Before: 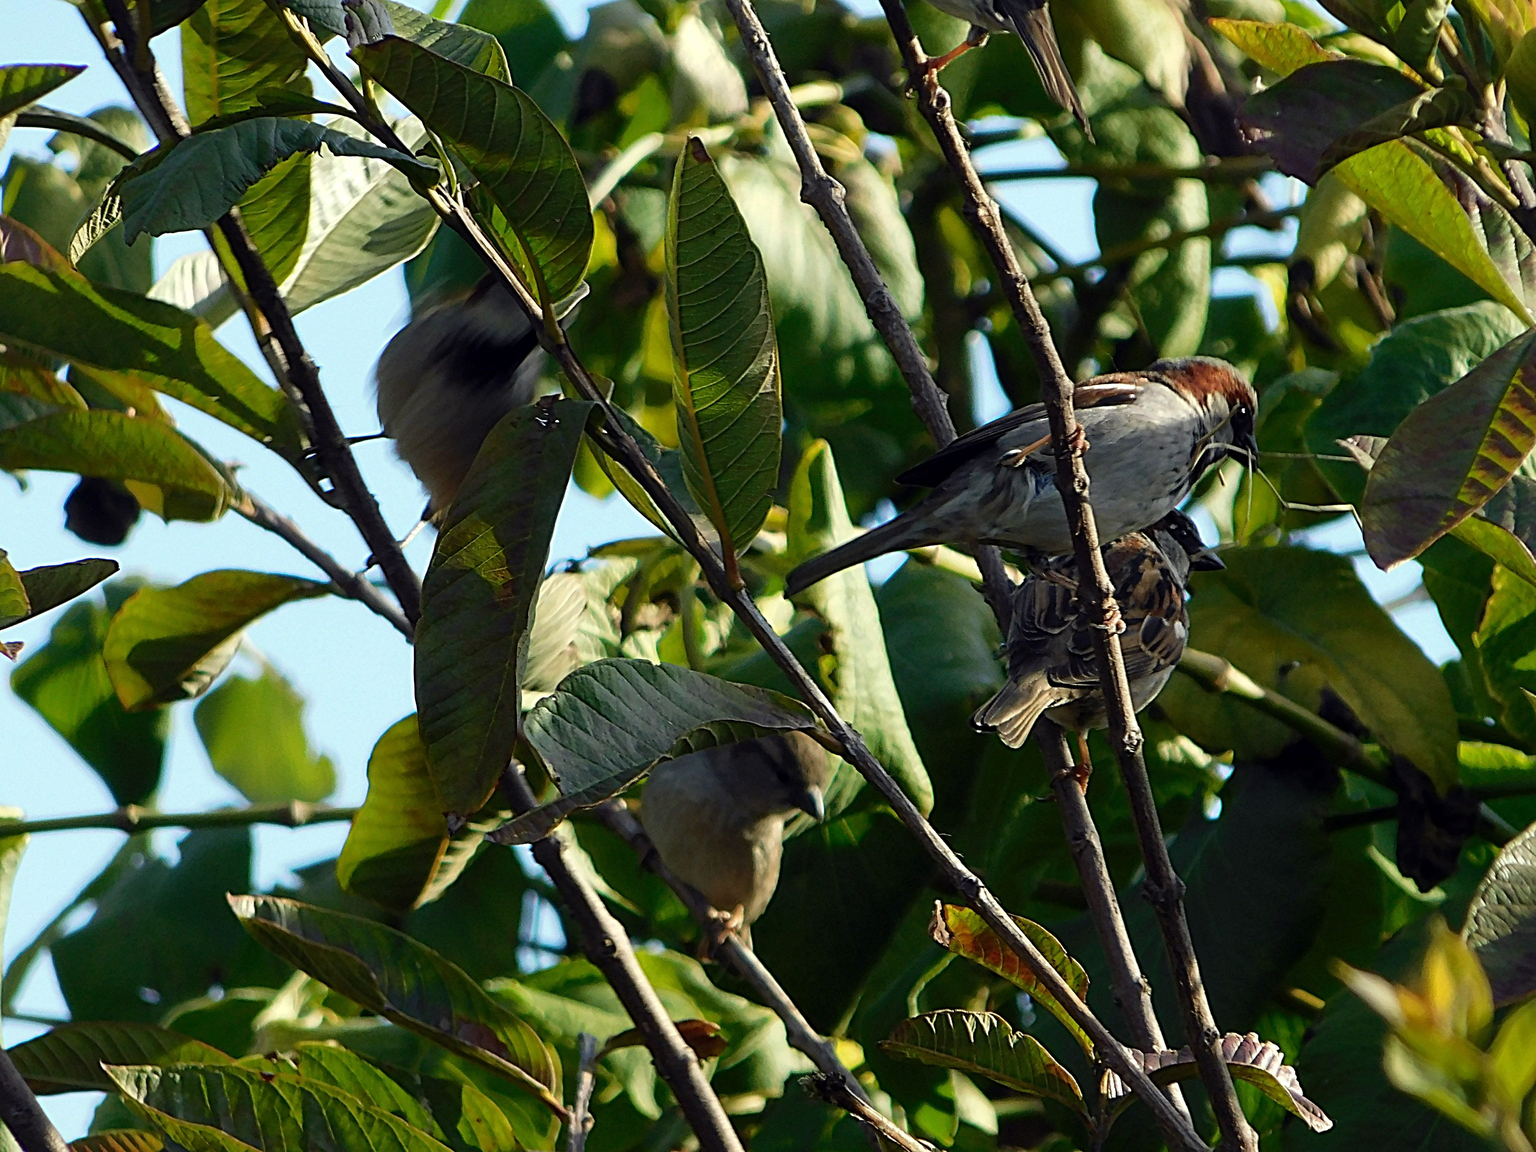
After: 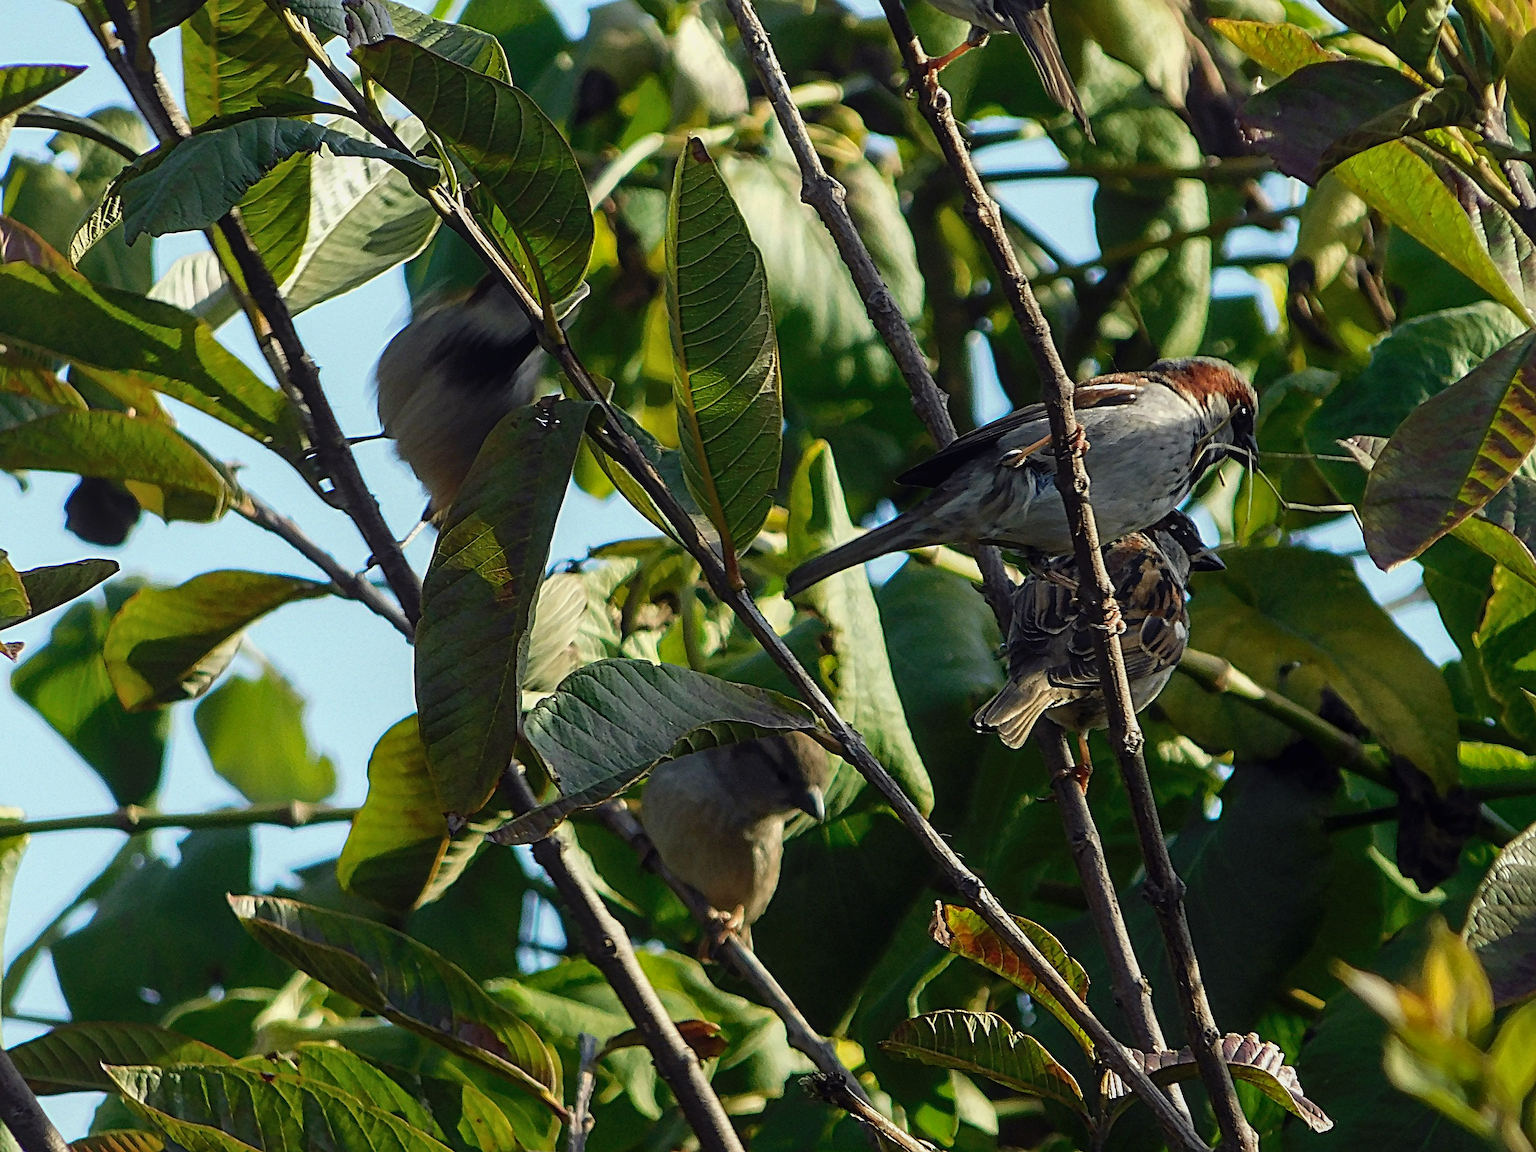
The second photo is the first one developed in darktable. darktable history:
sharpen: on, module defaults
exposure: compensate highlight preservation false
local contrast: detail 109%
